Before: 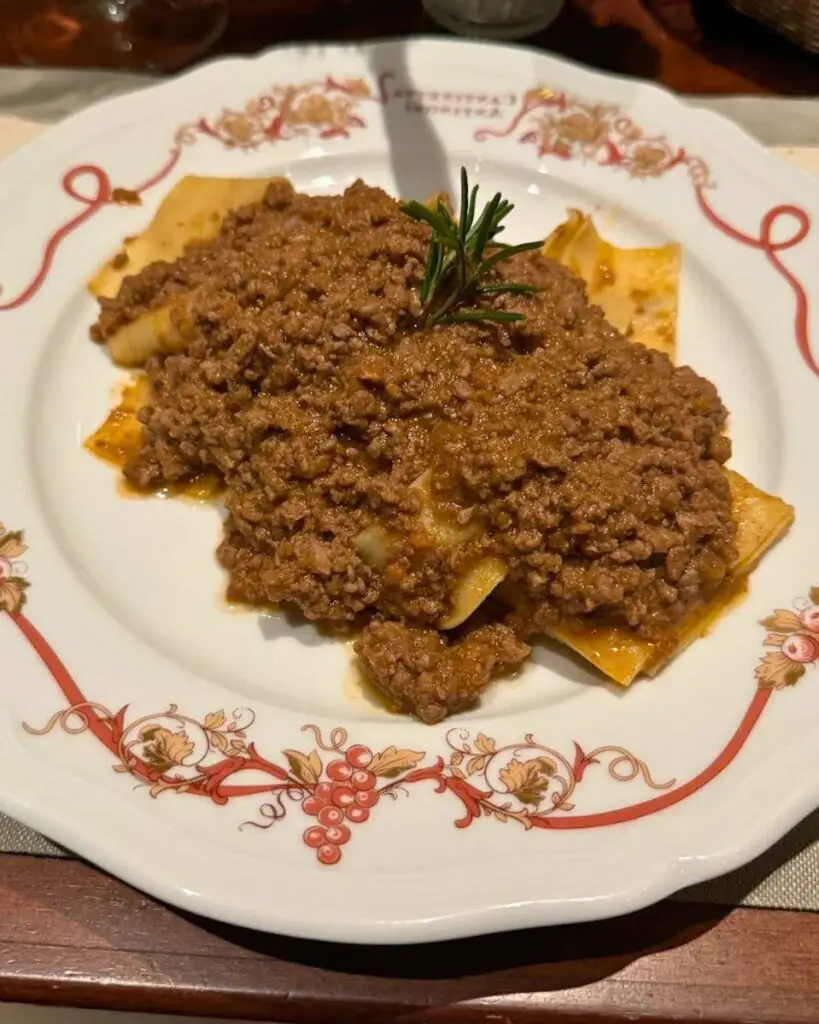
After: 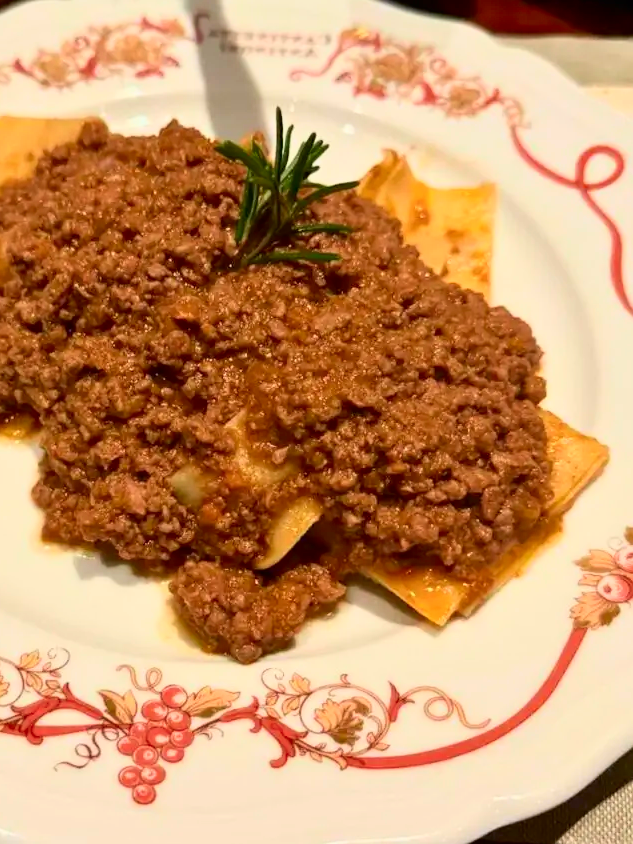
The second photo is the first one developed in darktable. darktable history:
color correction: highlights b* -0.055, saturation 1.15
crop: left 22.66%, top 5.923%, bottom 11.648%
tone curve: curves: ch0 [(0, 0) (0.051, 0.03) (0.096, 0.071) (0.241, 0.247) (0.455, 0.525) (0.594, 0.697) (0.741, 0.845) (0.871, 0.933) (1, 0.984)]; ch1 [(0, 0) (0.1, 0.038) (0.318, 0.243) (0.399, 0.351) (0.478, 0.469) (0.499, 0.499) (0.534, 0.549) (0.565, 0.594) (0.601, 0.634) (0.666, 0.7) (1, 1)]; ch2 [(0, 0) (0.453, 0.45) (0.479, 0.483) (0.504, 0.499) (0.52, 0.519) (0.541, 0.559) (0.592, 0.612) (0.824, 0.815) (1, 1)], color space Lab, independent channels, preserve colors none
